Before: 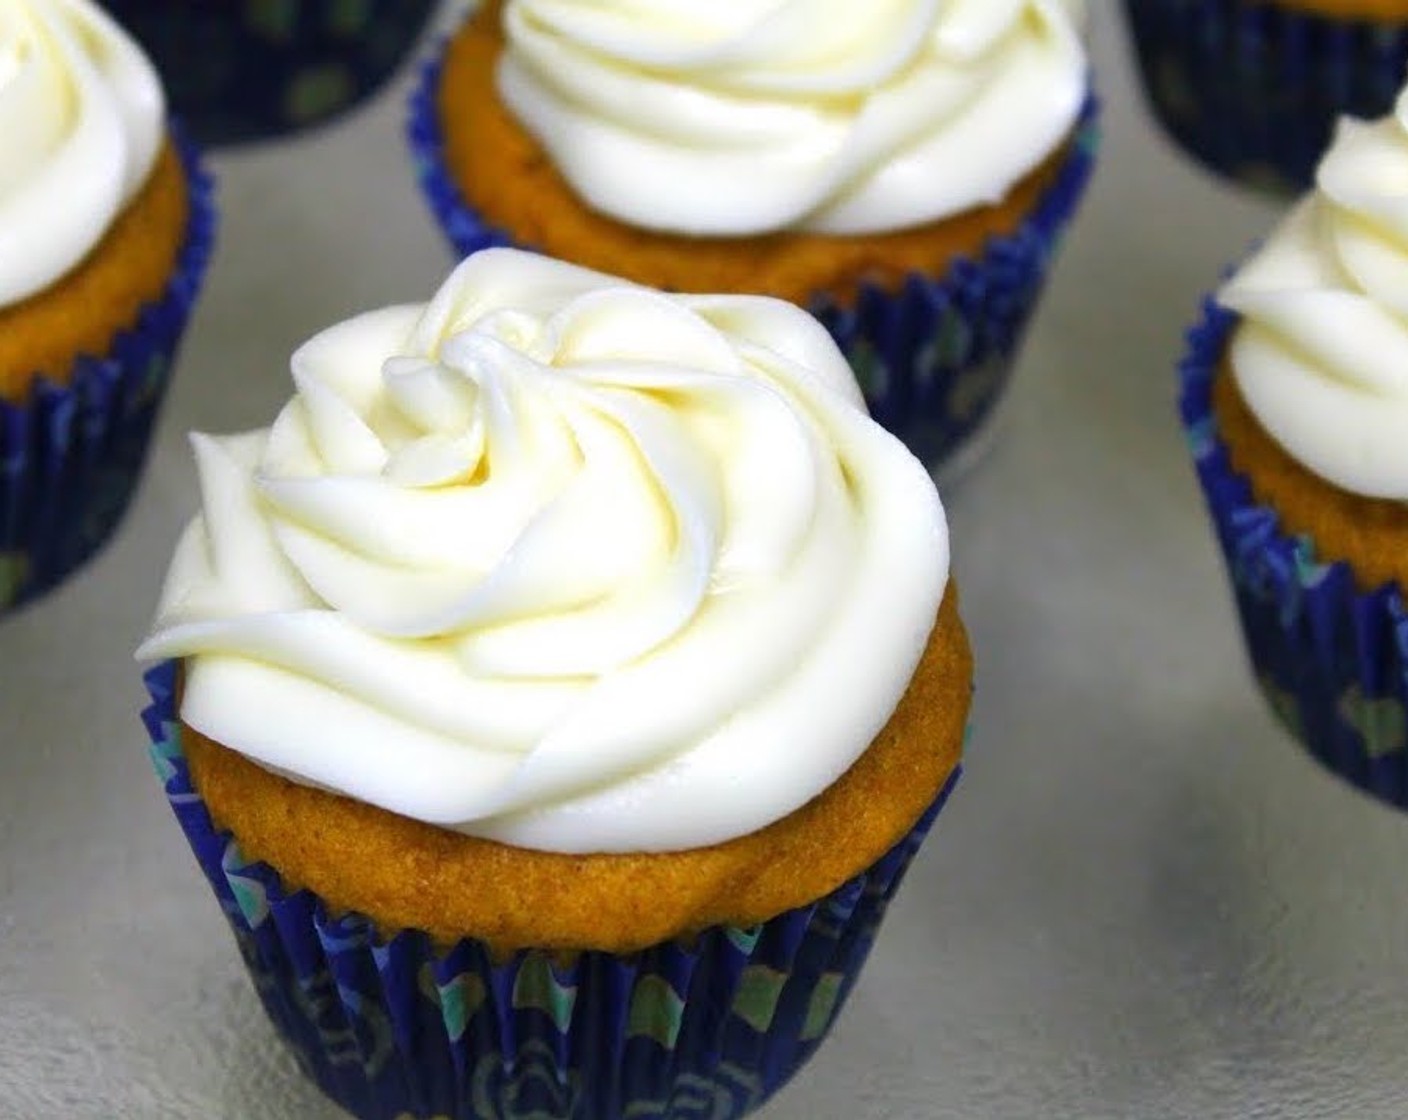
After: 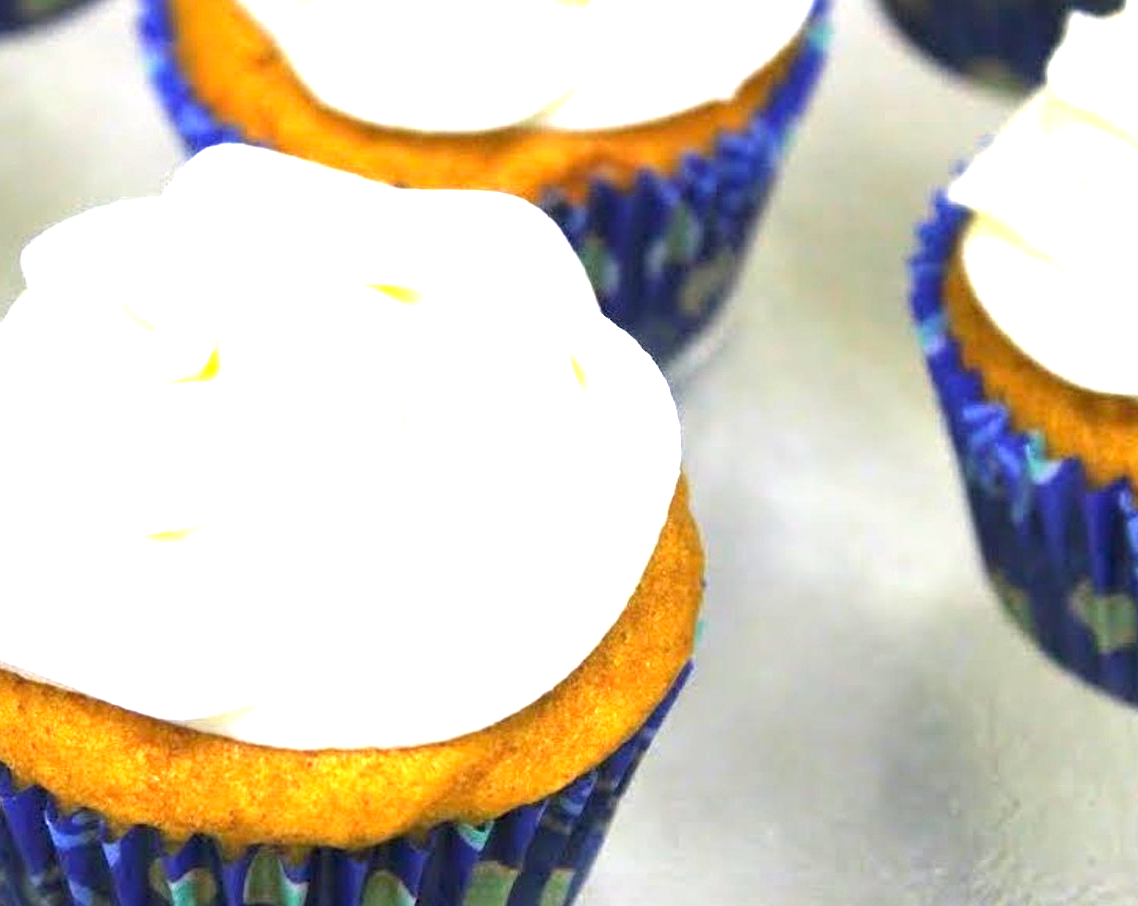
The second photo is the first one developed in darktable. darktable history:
crop: left 19.165%, top 9.333%, right 0.001%, bottom 9.697%
exposure: exposure 2.016 EV, compensate exposure bias true, compensate highlight preservation false
